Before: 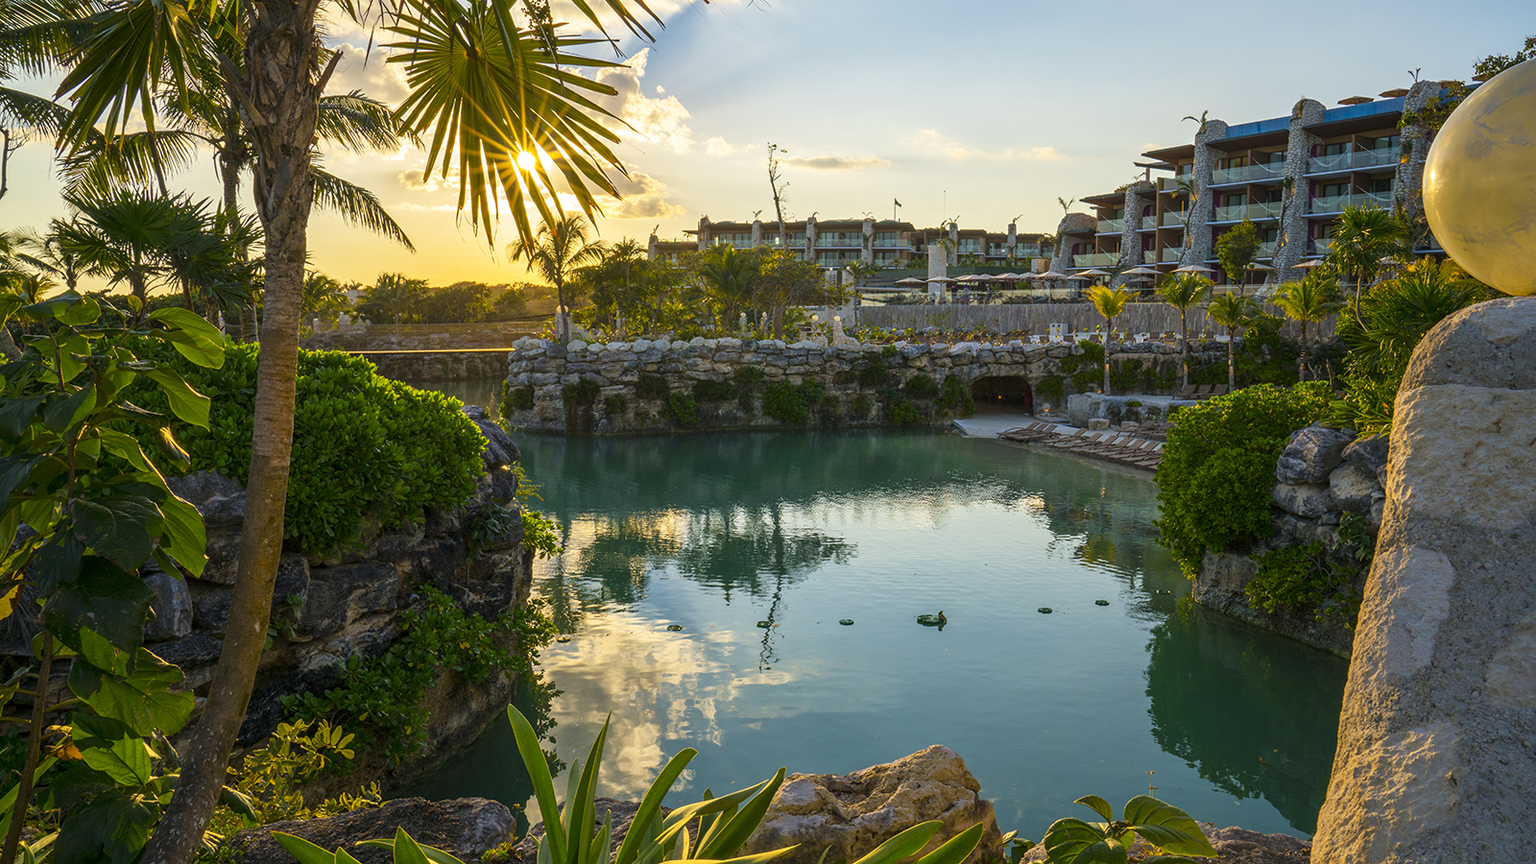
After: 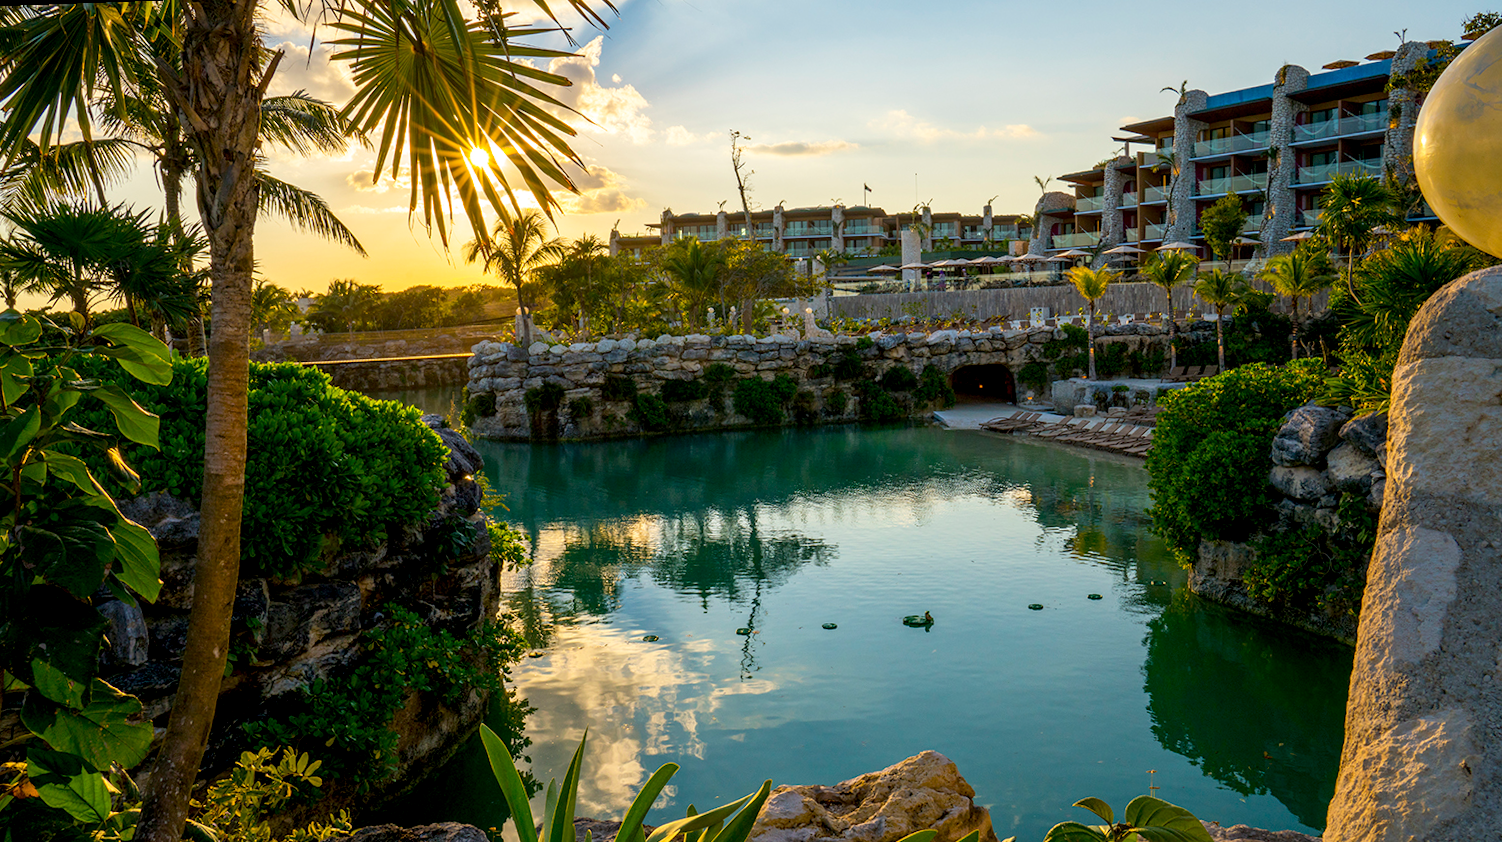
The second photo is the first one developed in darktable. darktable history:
crop and rotate: left 2.536%, right 1.107%, bottom 2.246%
rotate and perspective: rotation -2°, crop left 0.022, crop right 0.978, crop top 0.049, crop bottom 0.951
exposure: black level correction 0.01, exposure 0.011 EV, compensate highlight preservation false
